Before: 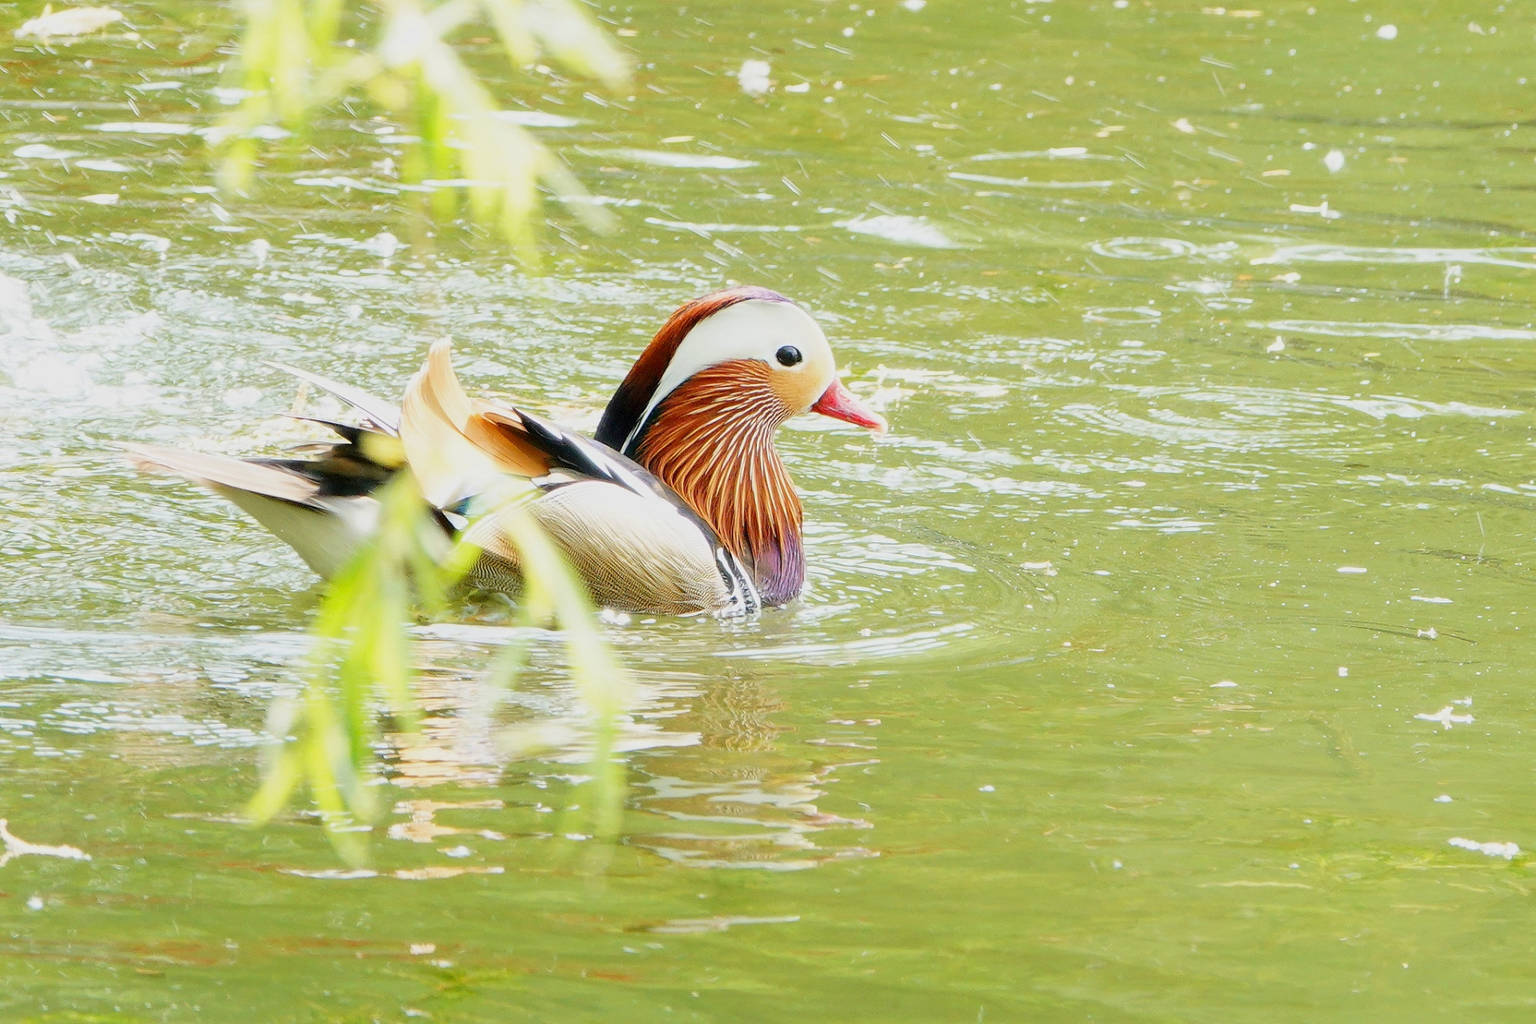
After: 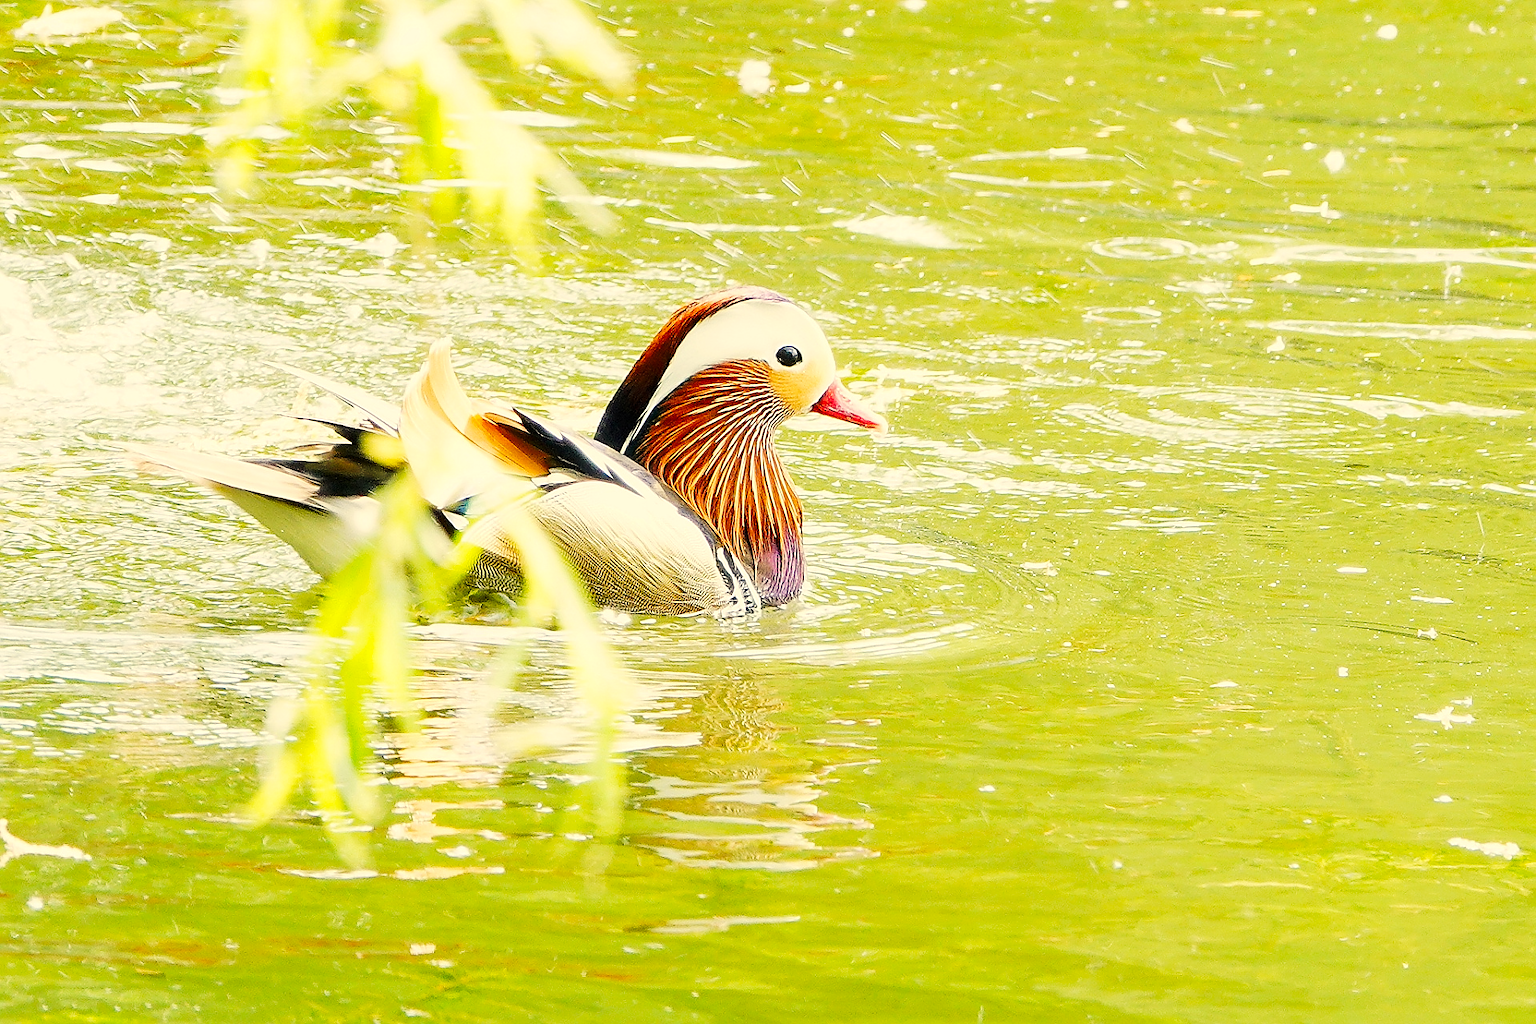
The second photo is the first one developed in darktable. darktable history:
tone curve: curves: ch0 [(0, 0) (0.055, 0.031) (0.282, 0.215) (0.729, 0.785) (1, 1)], preserve colors none
exposure: exposure 0.298 EV, compensate exposure bias true, compensate highlight preservation false
color correction: highlights a* 1.43, highlights b* 17.34
sharpen: radius 1.384, amount 1.251, threshold 0.83
